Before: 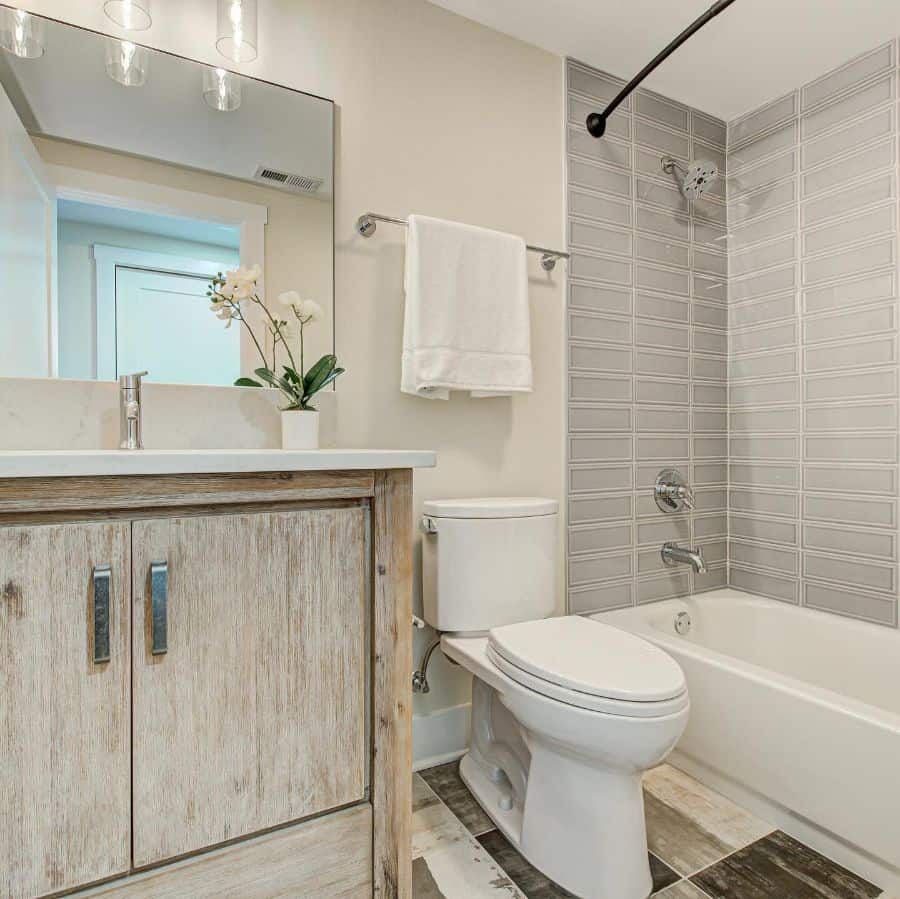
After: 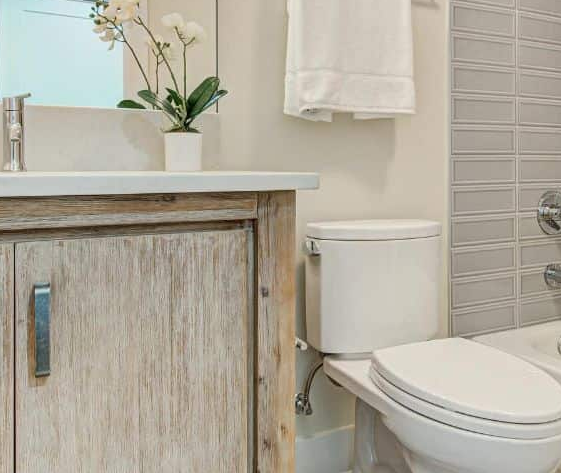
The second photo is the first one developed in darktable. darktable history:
crop: left 13.101%, top 31.025%, right 24.481%, bottom 15.595%
